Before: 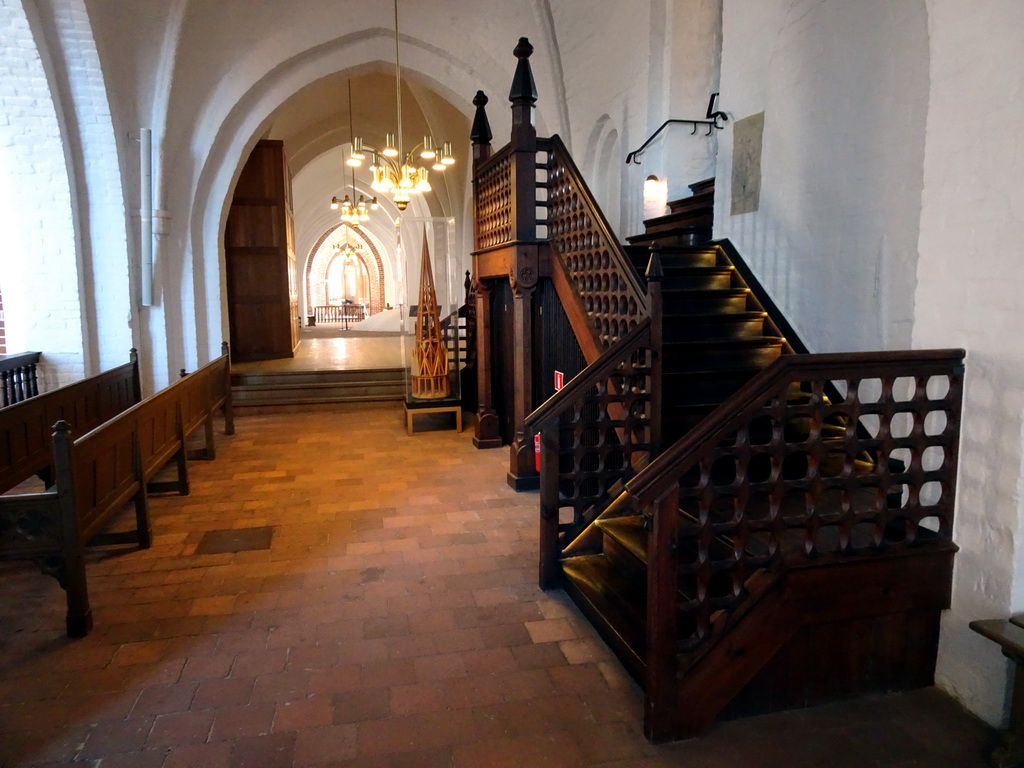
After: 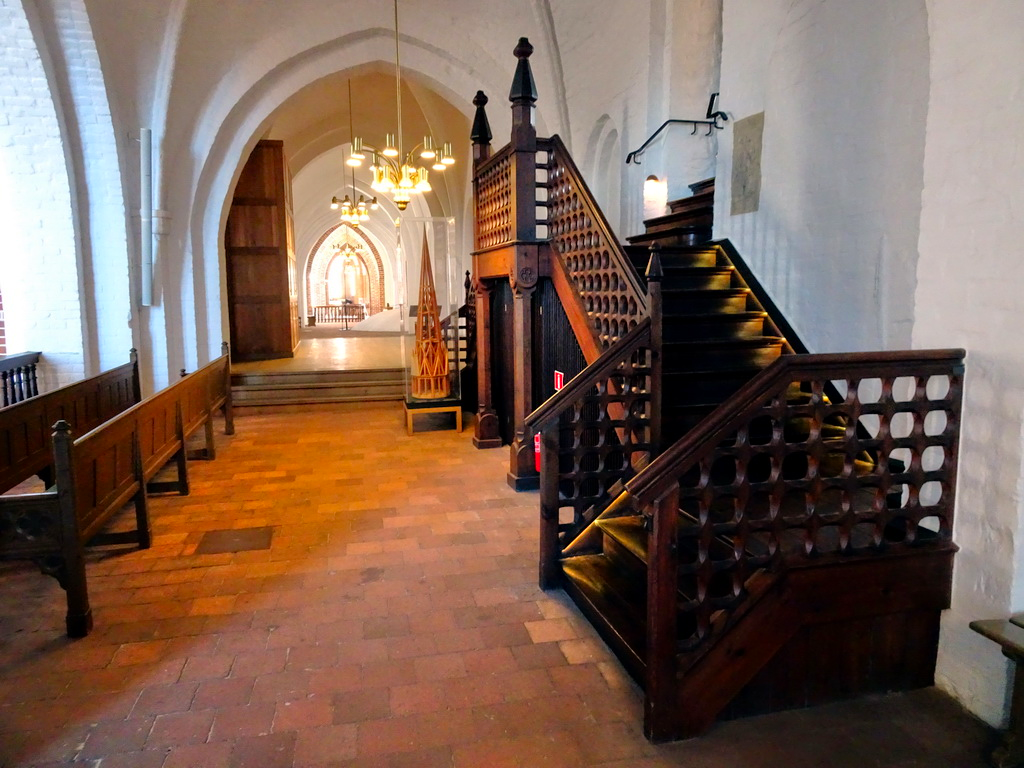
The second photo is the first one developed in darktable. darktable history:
tone equalizer: -7 EV 0.143 EV, -6 EV 0.636 EV, -5 EV 1.13 EV, -4 EV 1.34 EV, -3 EV 1.12 EV, -2 EV 0.6 EV, -1 EV 0.146 EV
contrast brightness saturation: saturation 0.18
